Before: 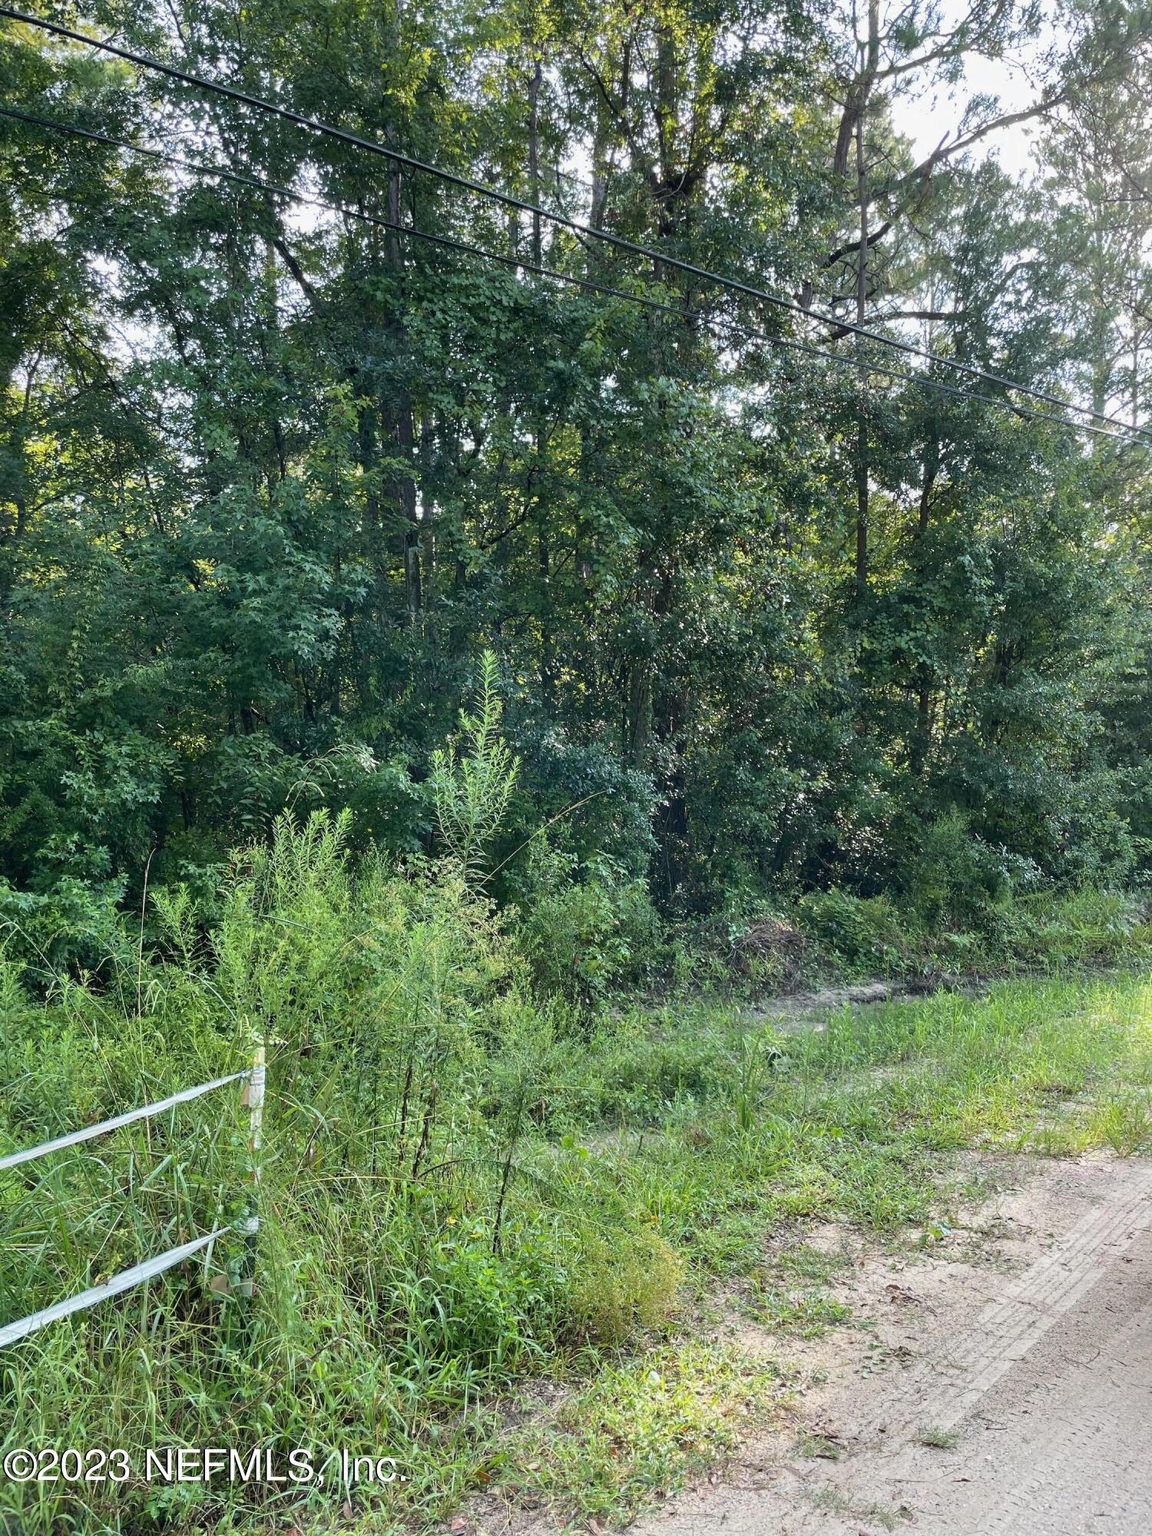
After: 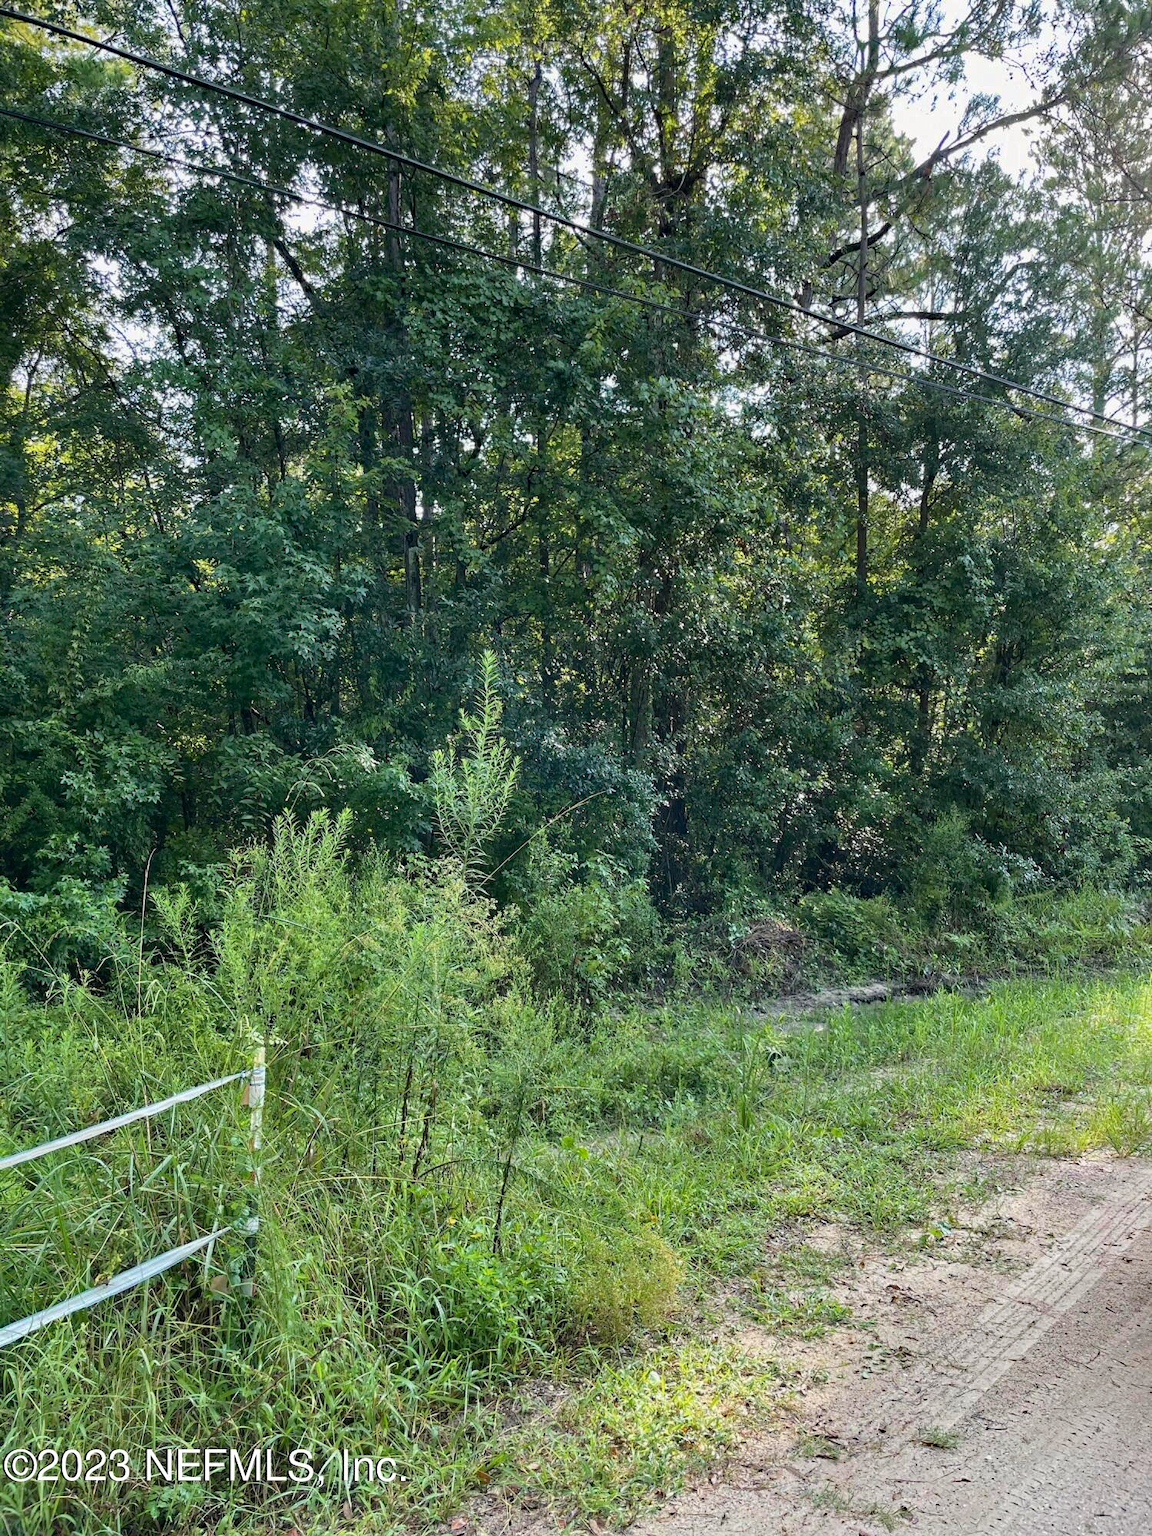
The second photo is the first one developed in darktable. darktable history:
haze removal: strength 0.5, distance 0.43, compatibility mode true, adaptive false
exposure: compensate highlight preservation false
